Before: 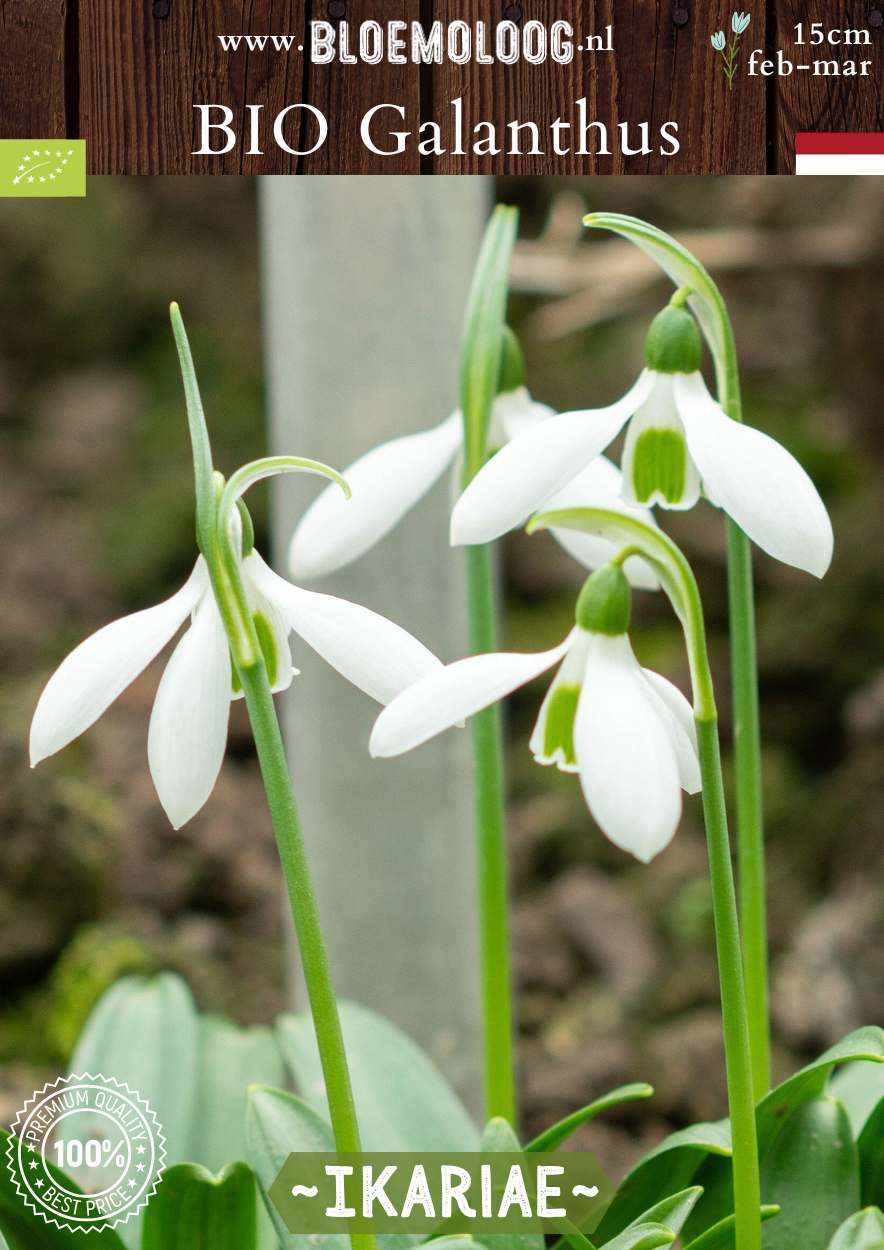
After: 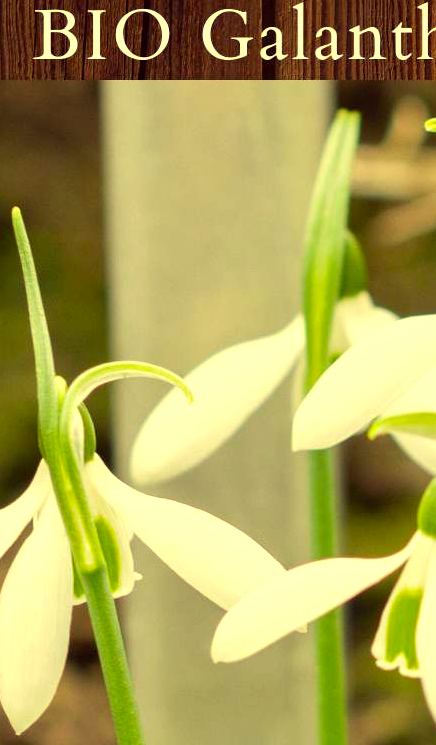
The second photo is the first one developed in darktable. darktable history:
color correction: highlights a* -0.61, highlights b* 39.9, shadows a* 9.45, shadows b* -0.423
exposure: exposure 0.299 EV, compensate exposure bias true, compensate highlight preservation false
crop: left 17.884%, top 7.674%, right 32.786%, bottom 32.693%
